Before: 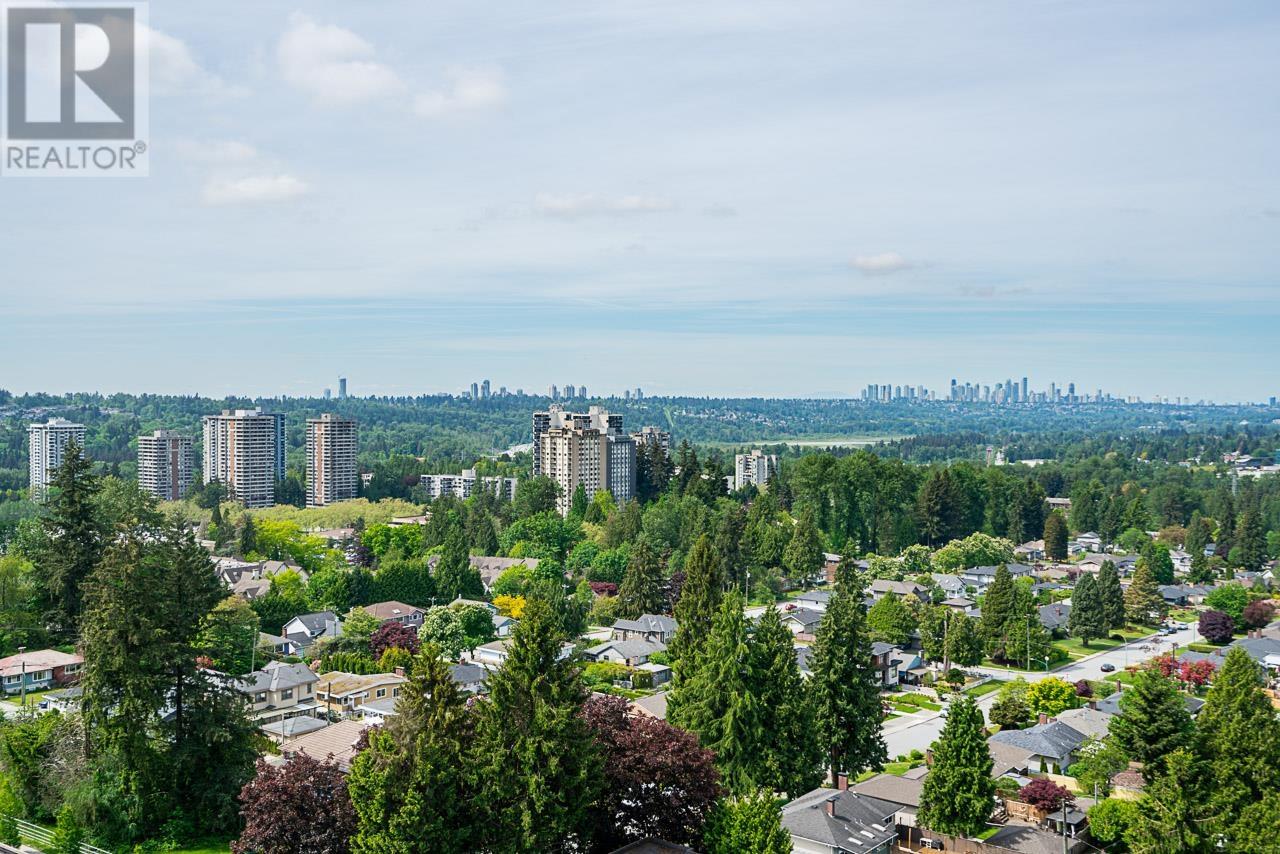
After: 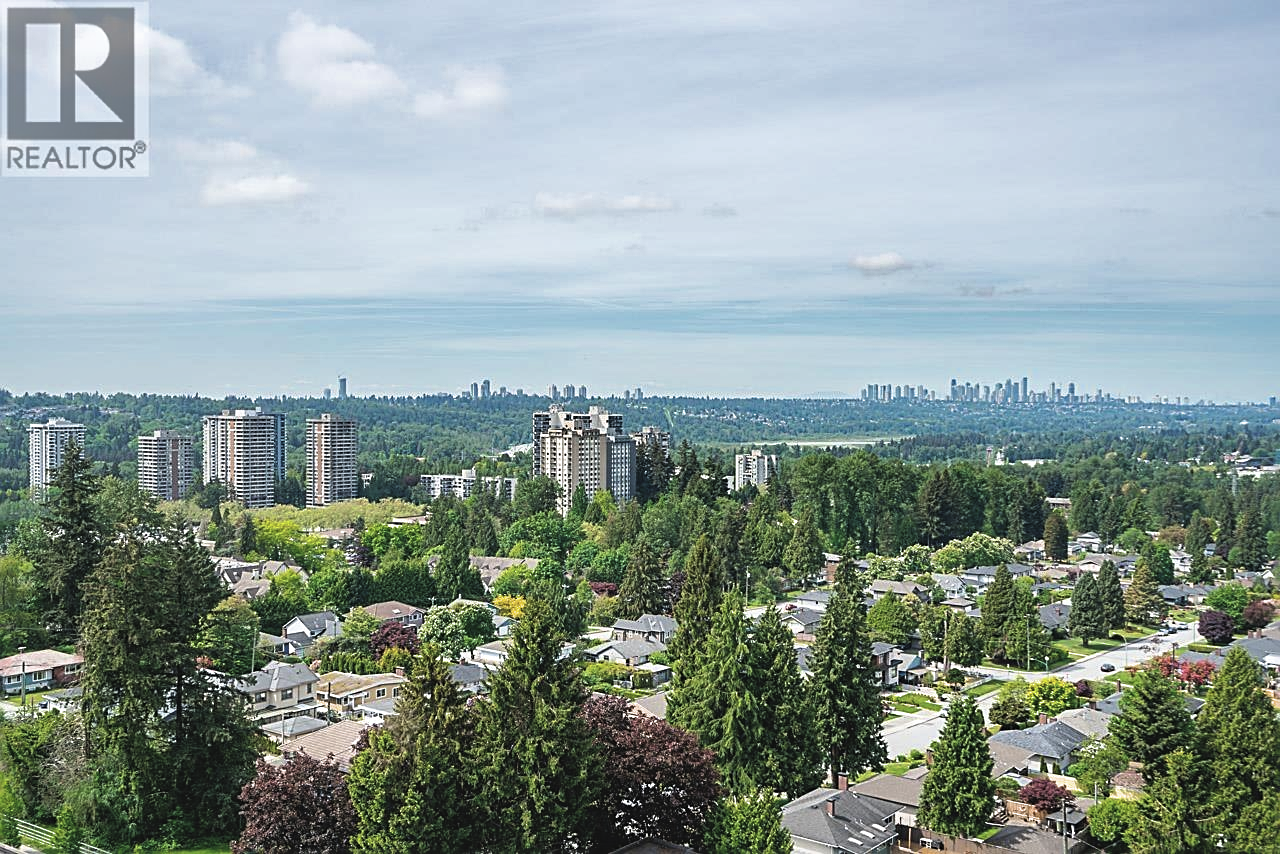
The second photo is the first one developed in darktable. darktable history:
exposure: compensate highlight preservation false
color balance: lift [1.01, 1, 1, 1], gamma [1.097, 1, 1, 1], gain [0.85, 1, 1, 1]
shadows and highlights: shadows 40, highlights -60
filmic rgb: white relative exposure 2.2 EV, hardness 6.97
sharpen: on, module defaults
